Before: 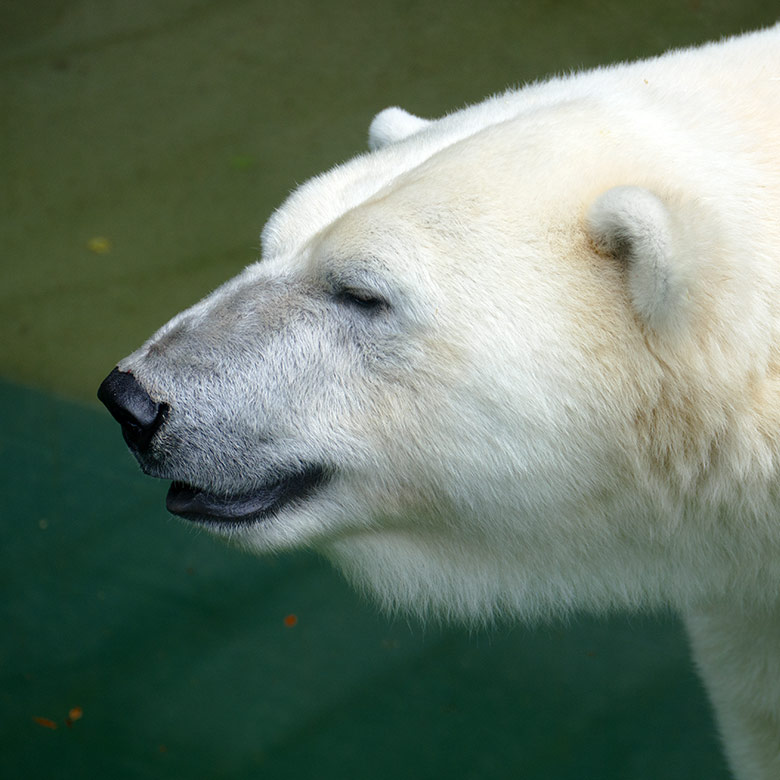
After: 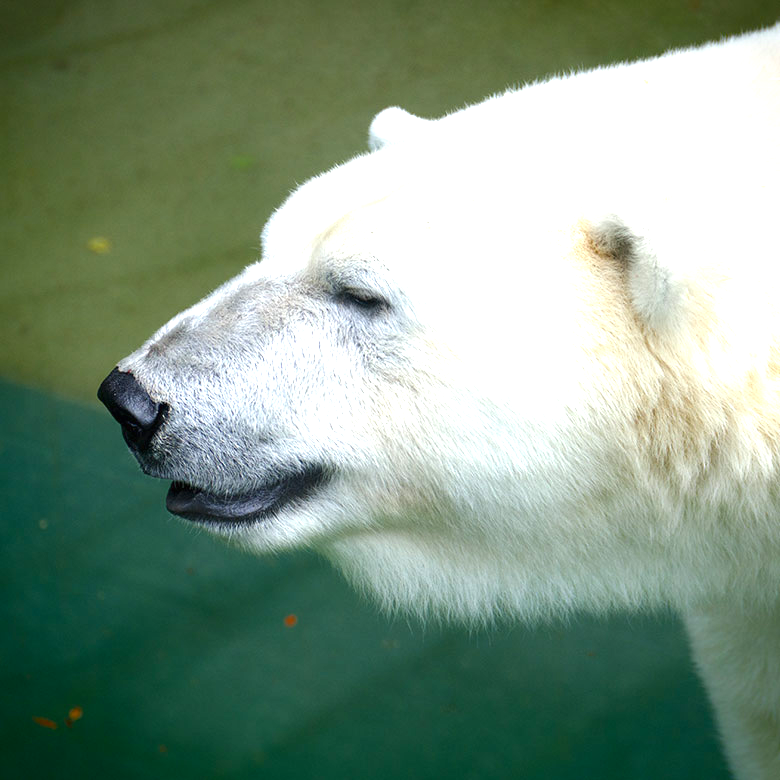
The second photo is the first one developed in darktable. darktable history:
vignetting: saturation 0.375, automatic ratio true
exposure: black level correction 0, exposure 1.104 EV, compensate highlight preservation false
